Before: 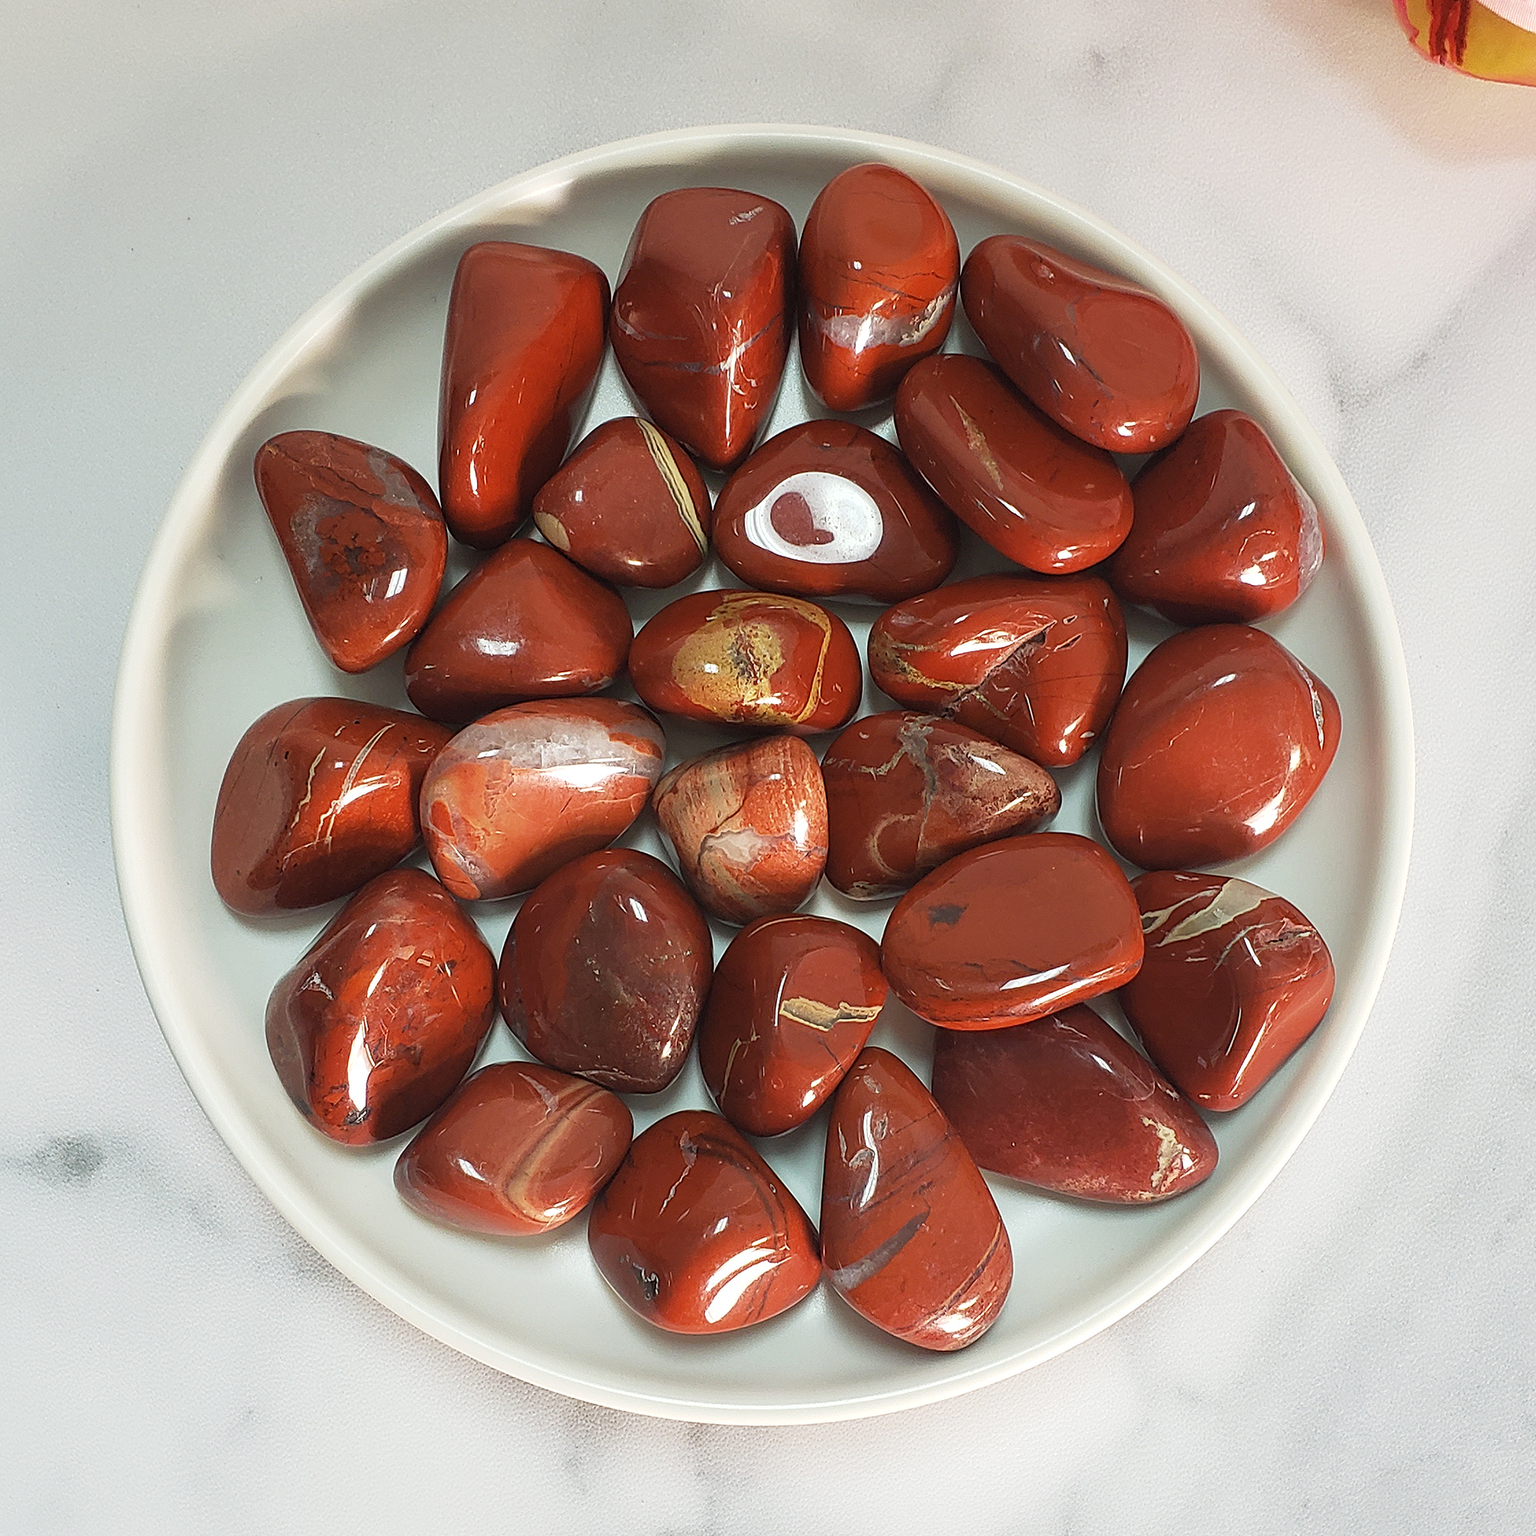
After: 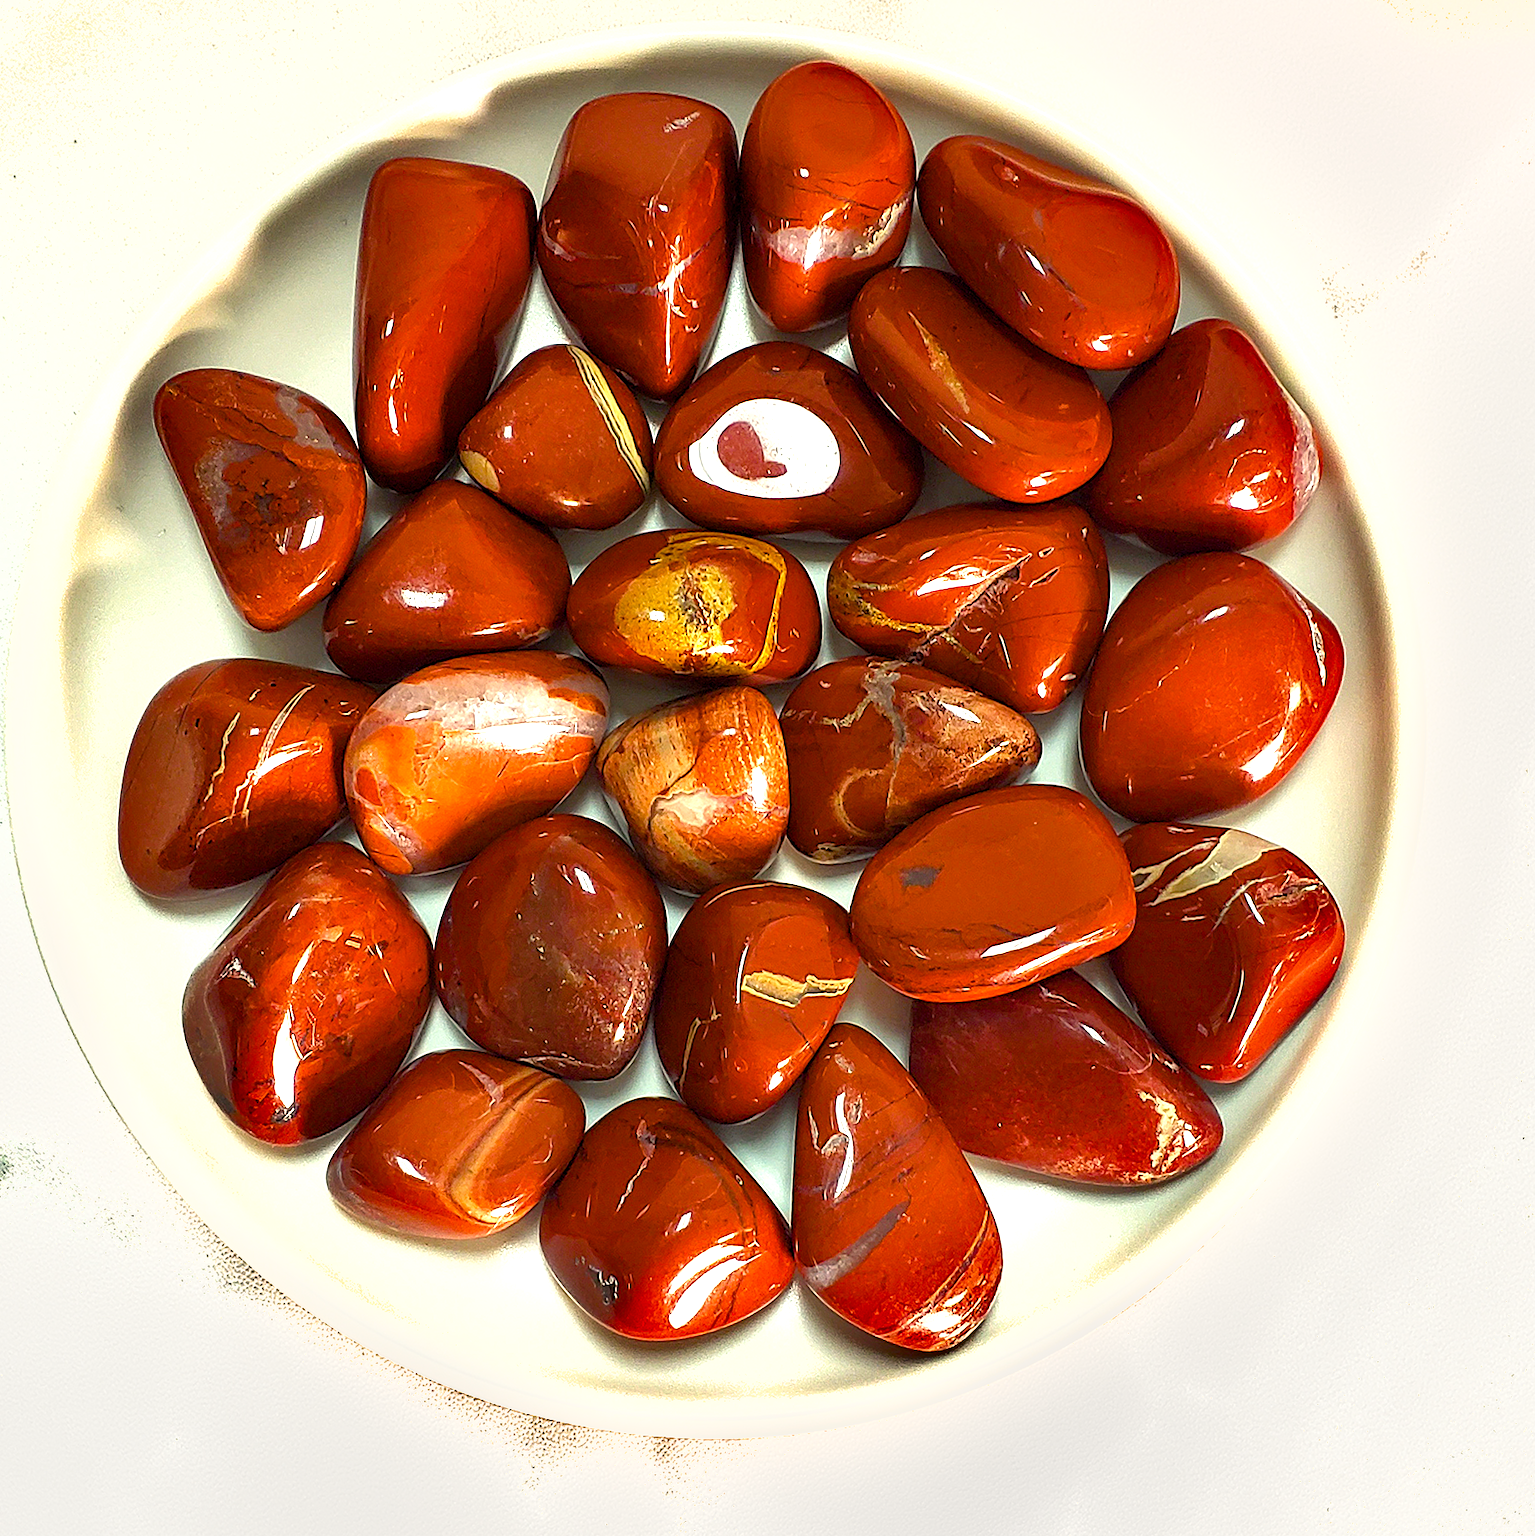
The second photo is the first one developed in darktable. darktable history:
shadows and highlights: shadows 52.77, soften with gaussian
color balance rgb: highlights gain › chroma 3.021%, highlights gain › hue 75.81°, global offset › luminance -0.507%, linear chroma grading › global chroma 3.05%, perceptual saturation grading › global saturation 20%, perceptual saturation grading › highlights 3.313%, perceptual saturation grading › shadows 49.484%, perceptual brilliance grading › global brilliance 25.812%
crop and rotate: angle 1.53°, left 5.724%, top 5.674%
